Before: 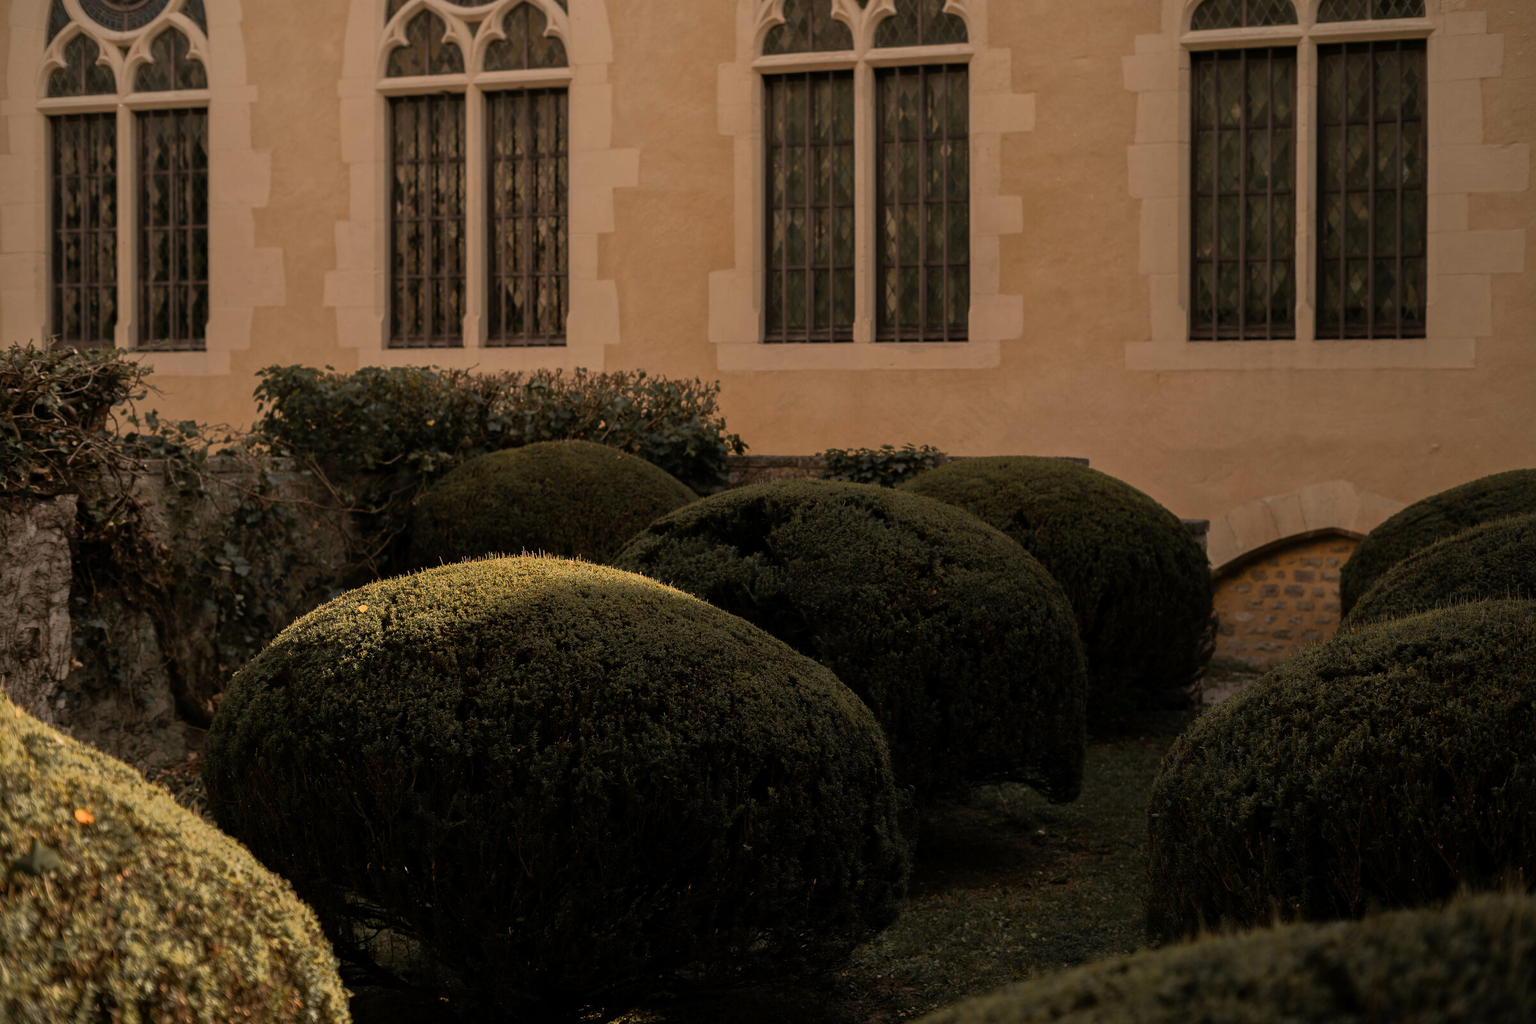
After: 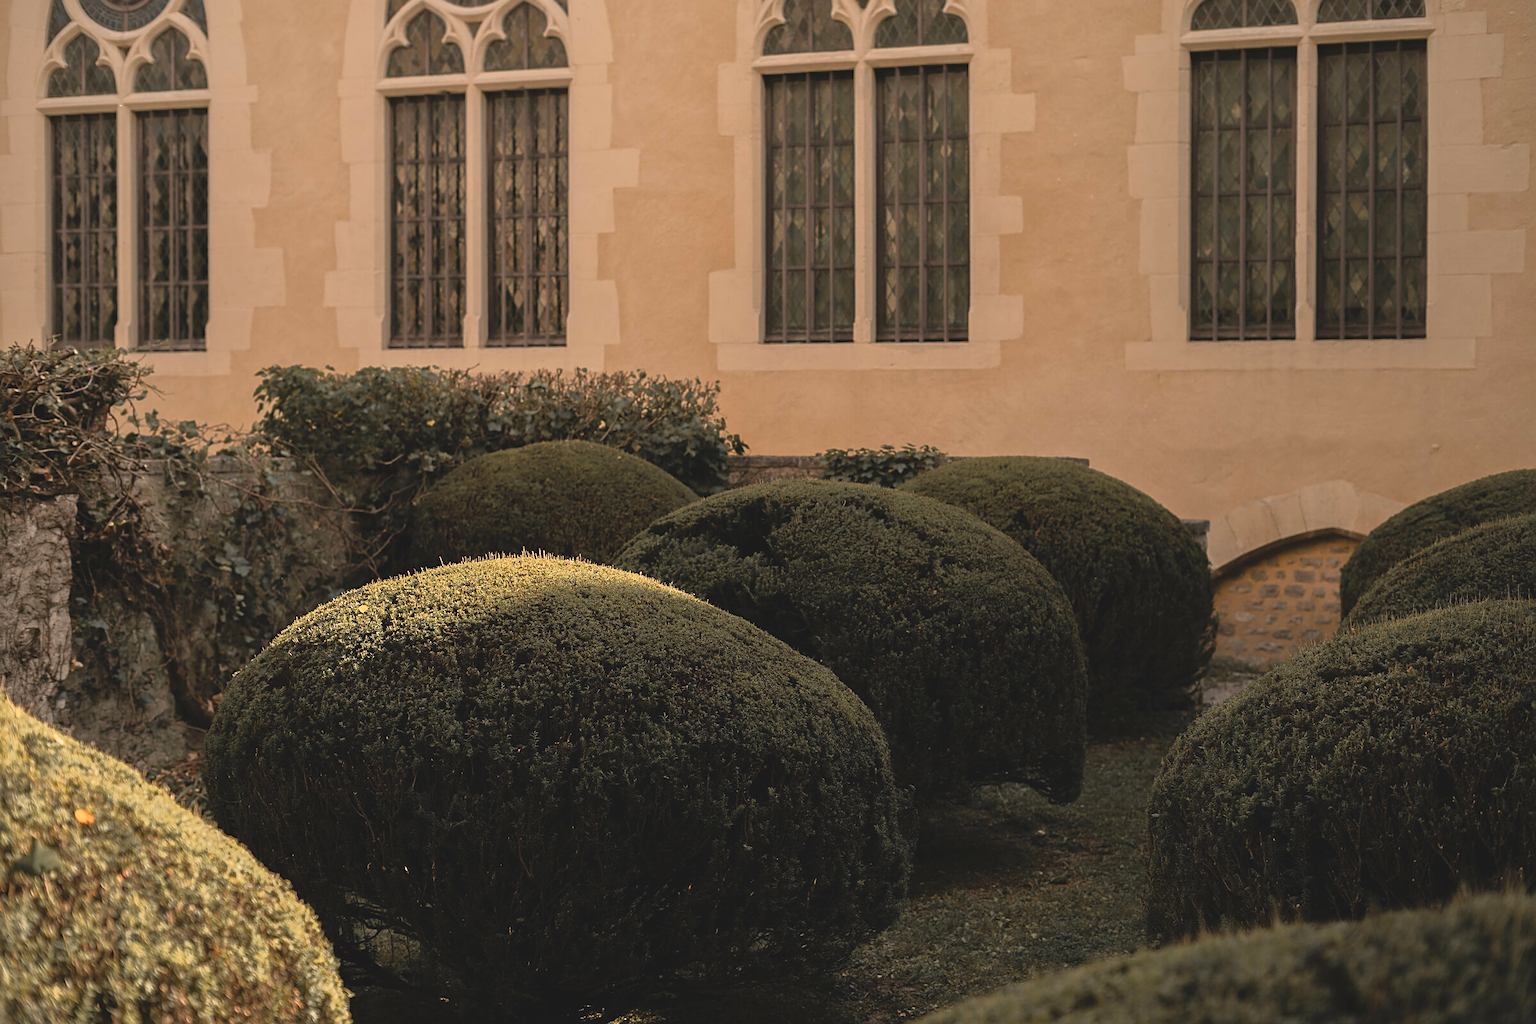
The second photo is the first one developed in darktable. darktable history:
exposure: black level correction 0, exposure 0.7 EV, compensate exposure bias true, compensate highlight preservation false
sharpen: on, module defaults
contrast brightness saturation: contrast -0.15, brightness 0.05, saturation -0.12
